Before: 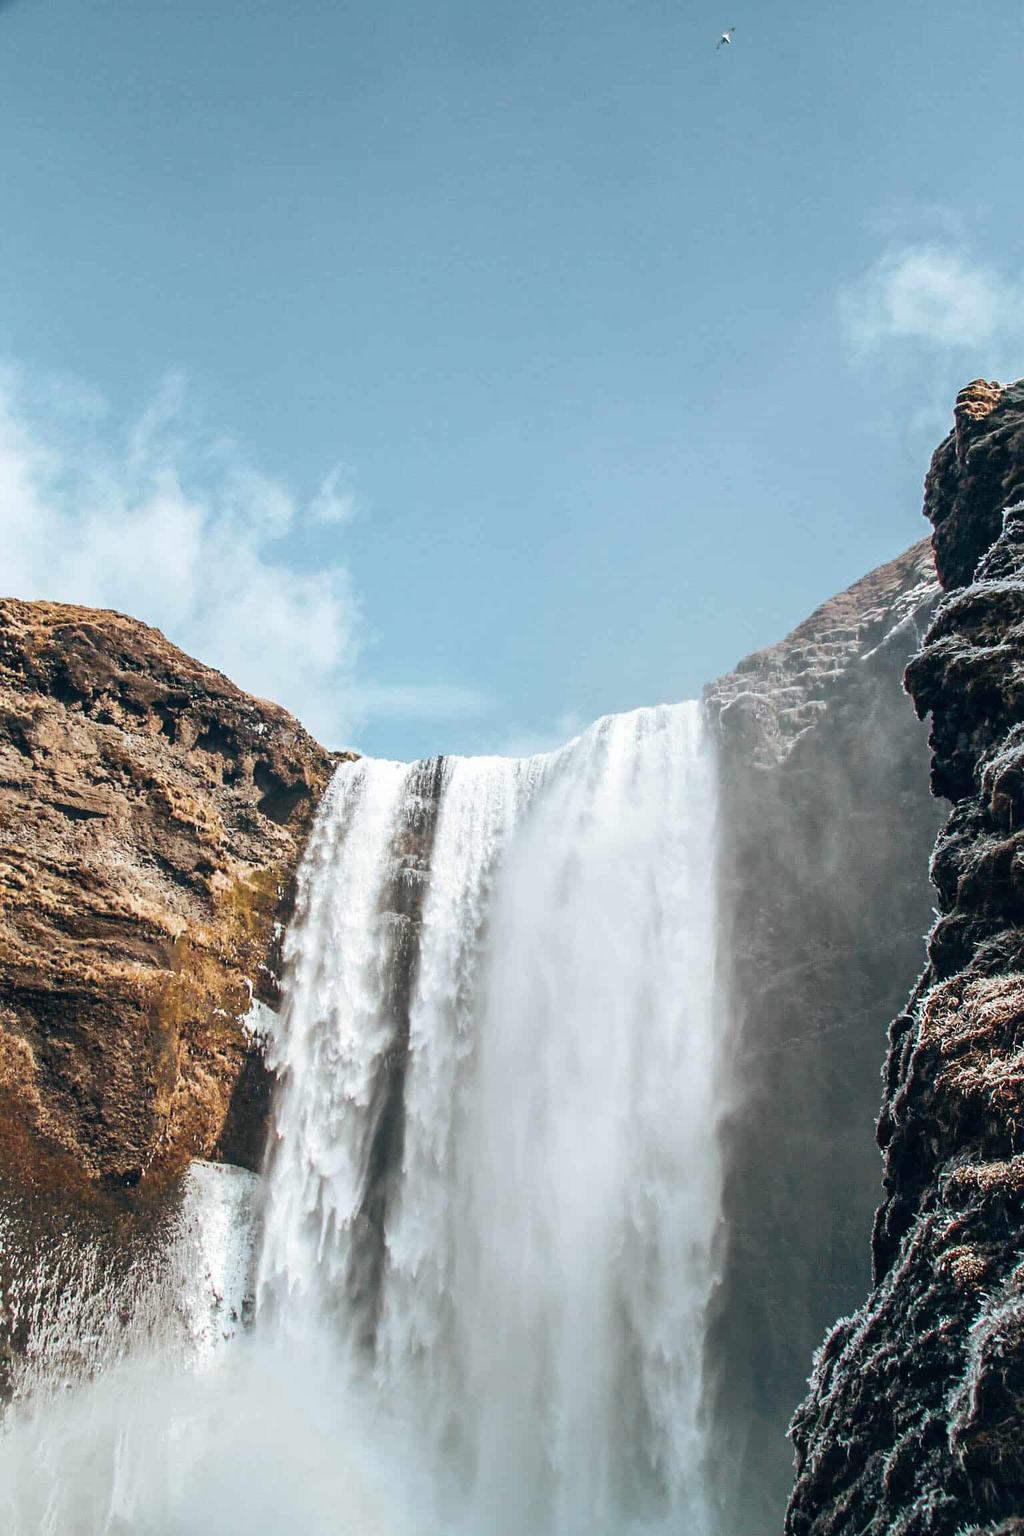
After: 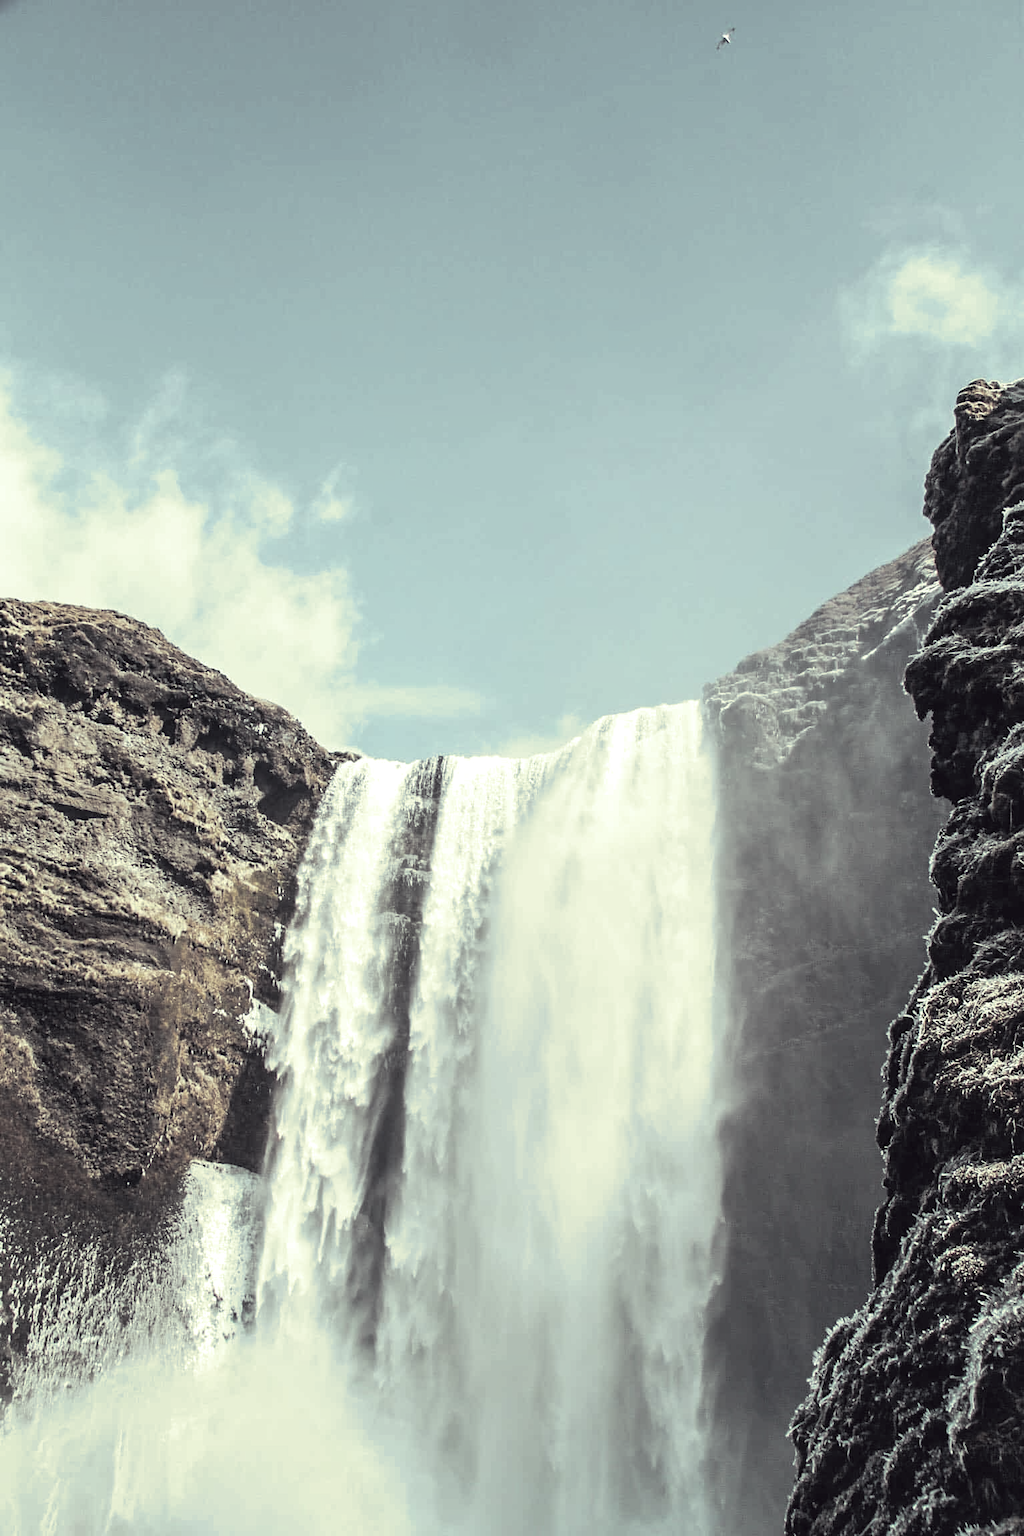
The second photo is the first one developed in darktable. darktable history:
split-toning: shadows › hue 43.2°, shadows › saturation 0, highlights › hue 50.4°, highlights › saturation 1
color correction: highlights a* -20.17, highlights b* 20.27, shadows a* 20.03, shadows b* -20.46, saturation 0.43
shadows and highlights: shadows -12.5, white point adjustment 4, highlights 28.33
